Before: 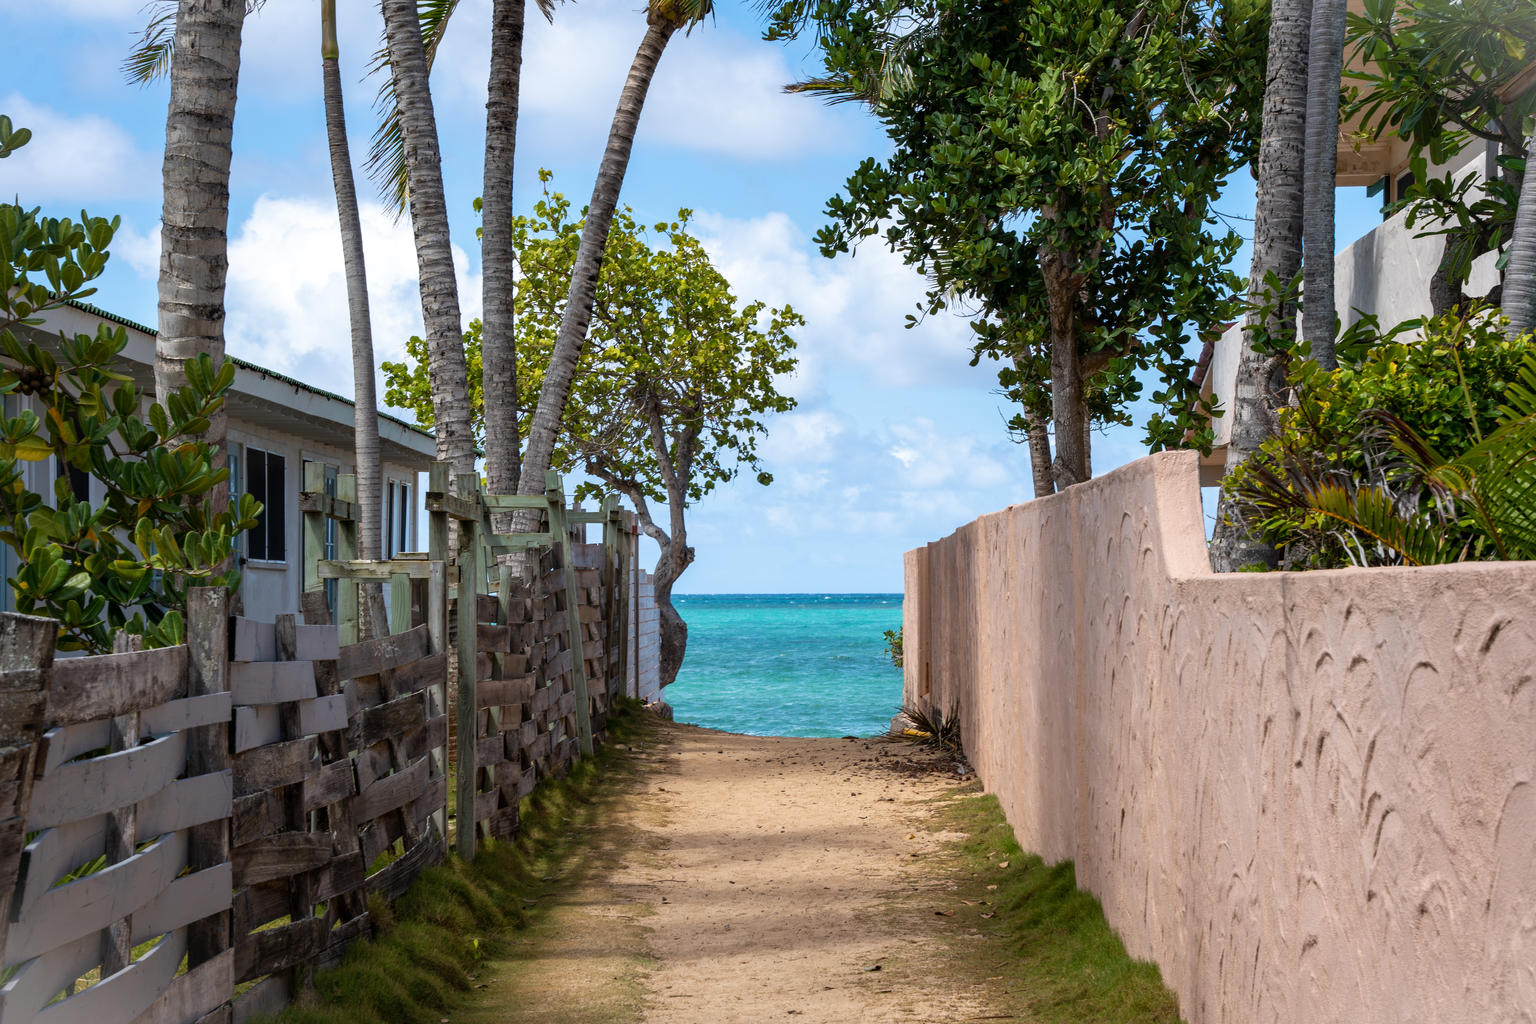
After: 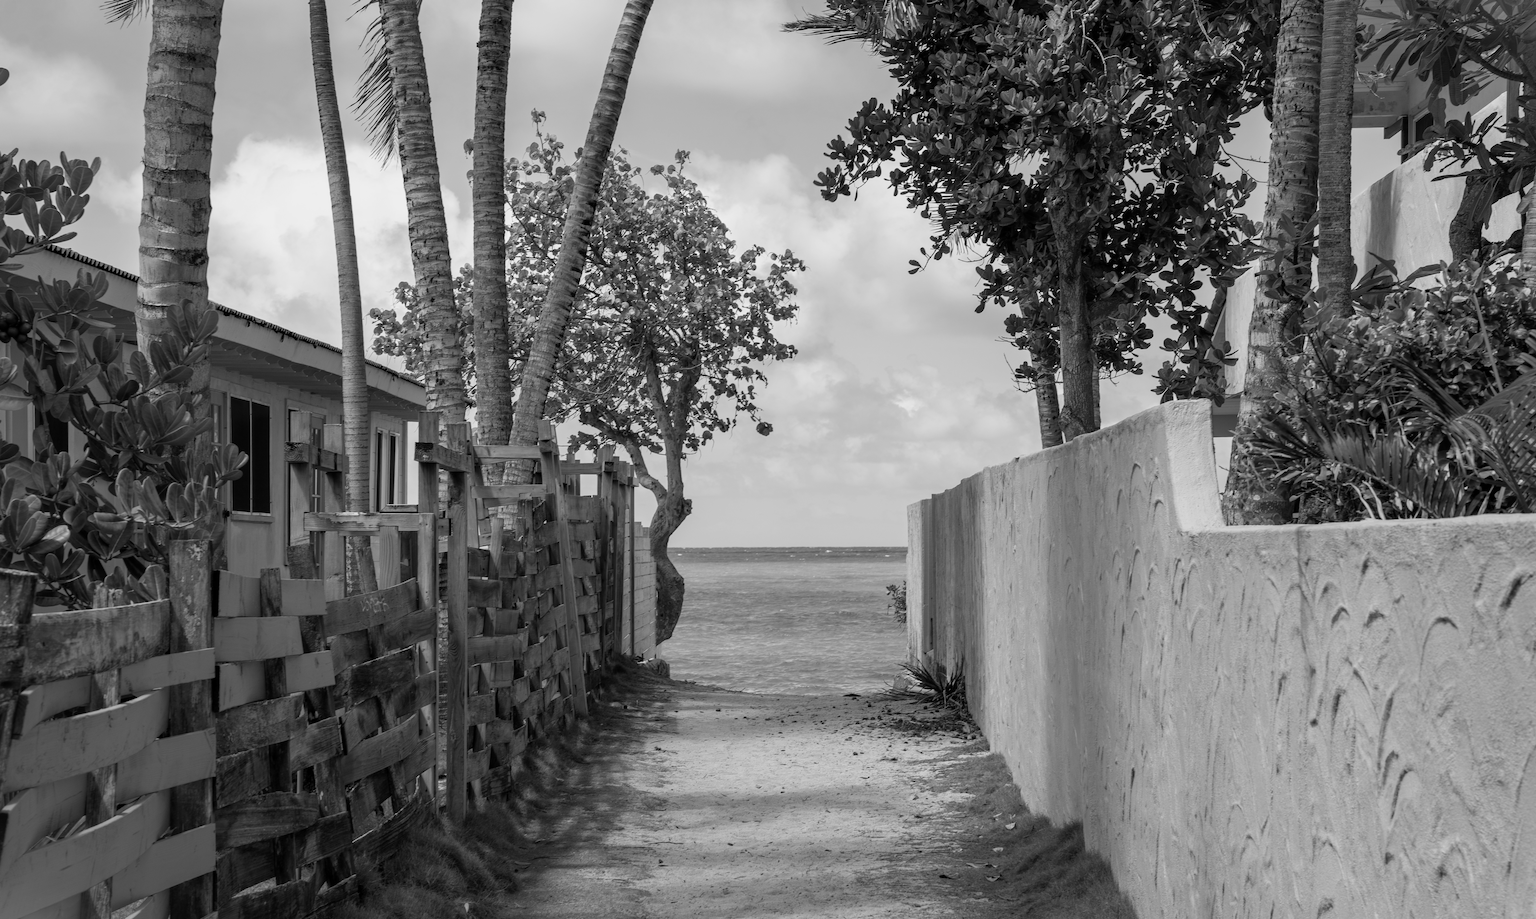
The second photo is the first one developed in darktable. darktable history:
monochrome: a -74.22, b 78.2
crop: left 1.507%, top 6.147%, right 1.379%, bottom 6.637%
